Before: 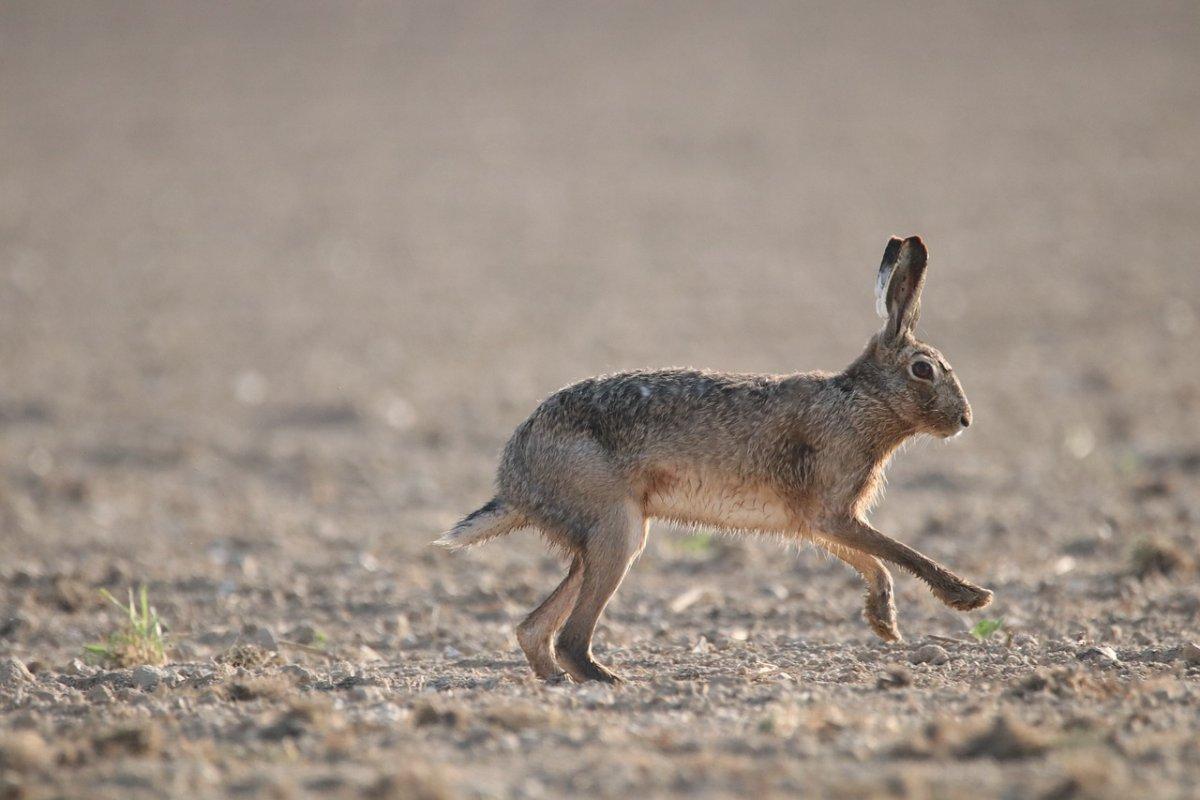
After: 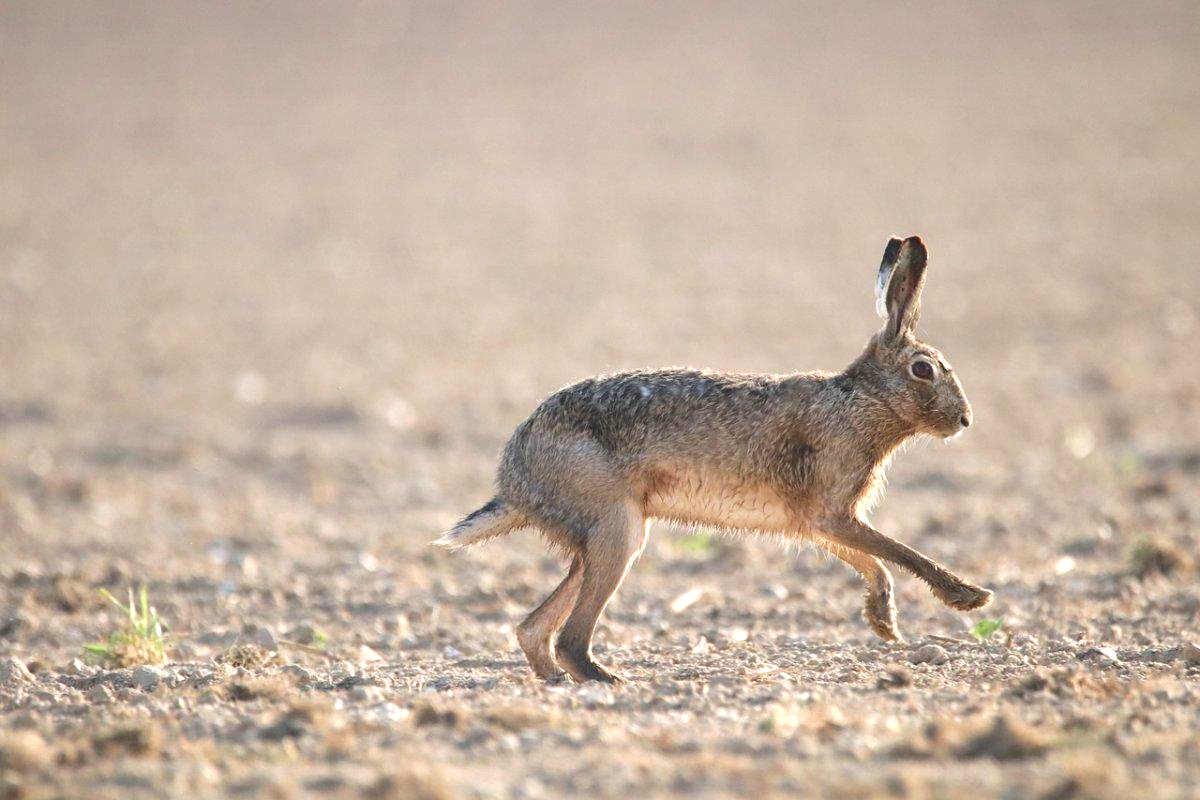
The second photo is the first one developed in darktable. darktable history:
tone equalizer: -8 EV -0.753 EV, -7 EV -0.735 EV, -6 EV -0.579 EV, -5 EV -0.394 EV, -3 EV 0.398 EV, -2 EV 0.6 EV, -1 EV 0.677 EV, +0 EV 0.727 EV, smoothing diameter 24.93%, edges refinement/feathering 8.68, preserve details guided filter
velvia: on, module defaults
